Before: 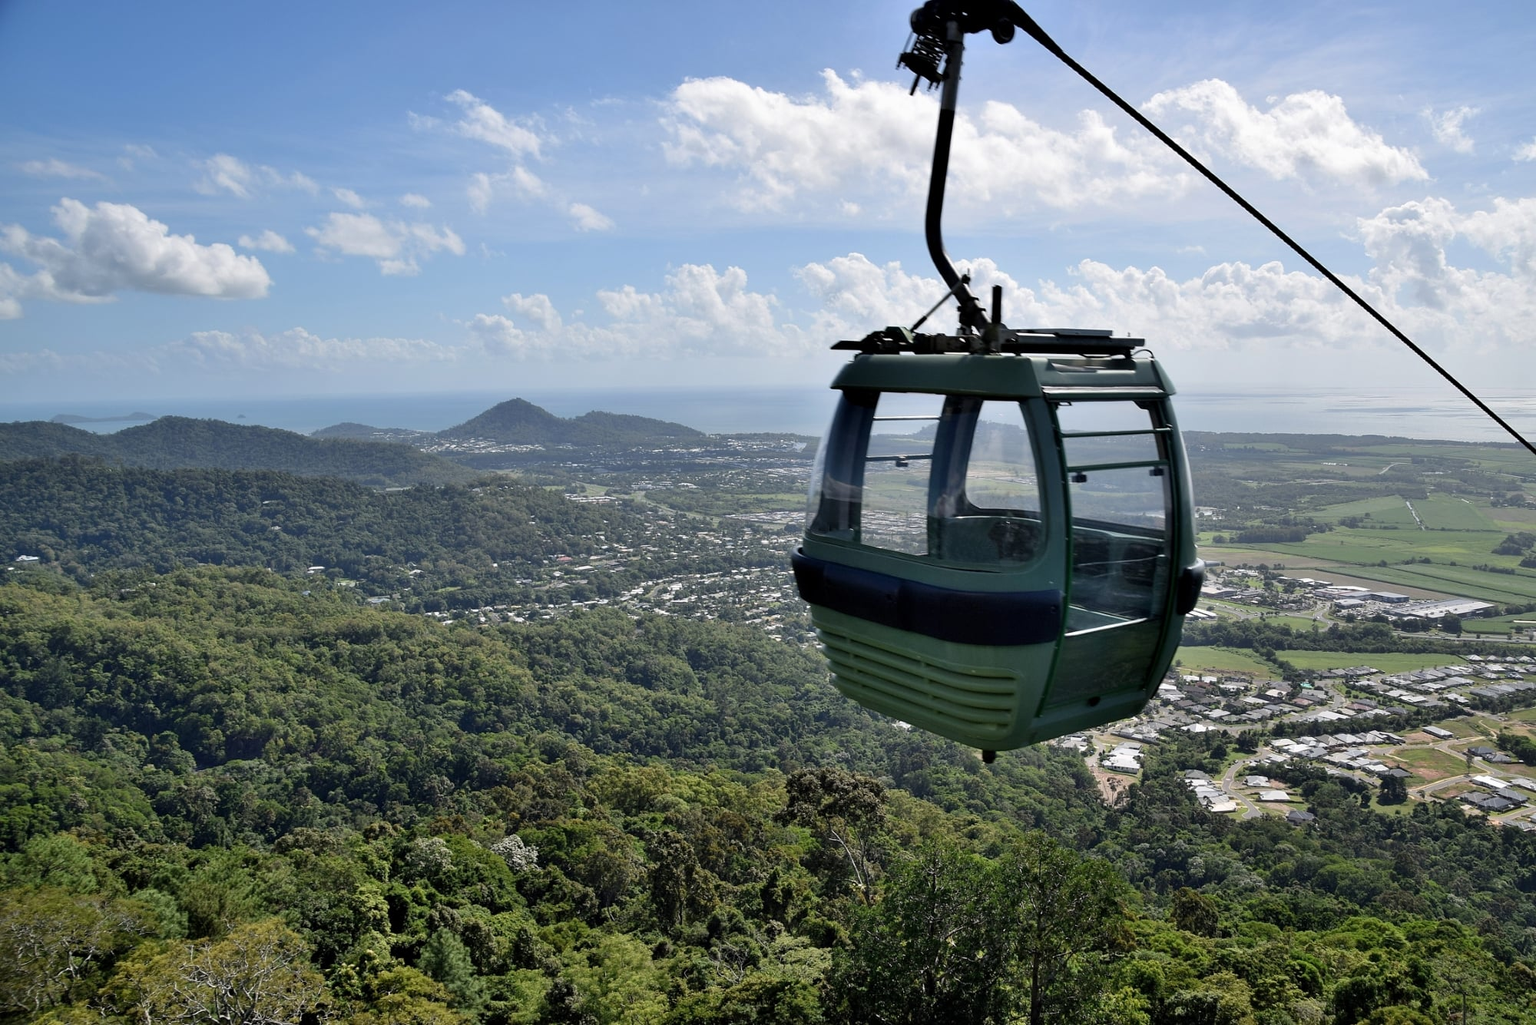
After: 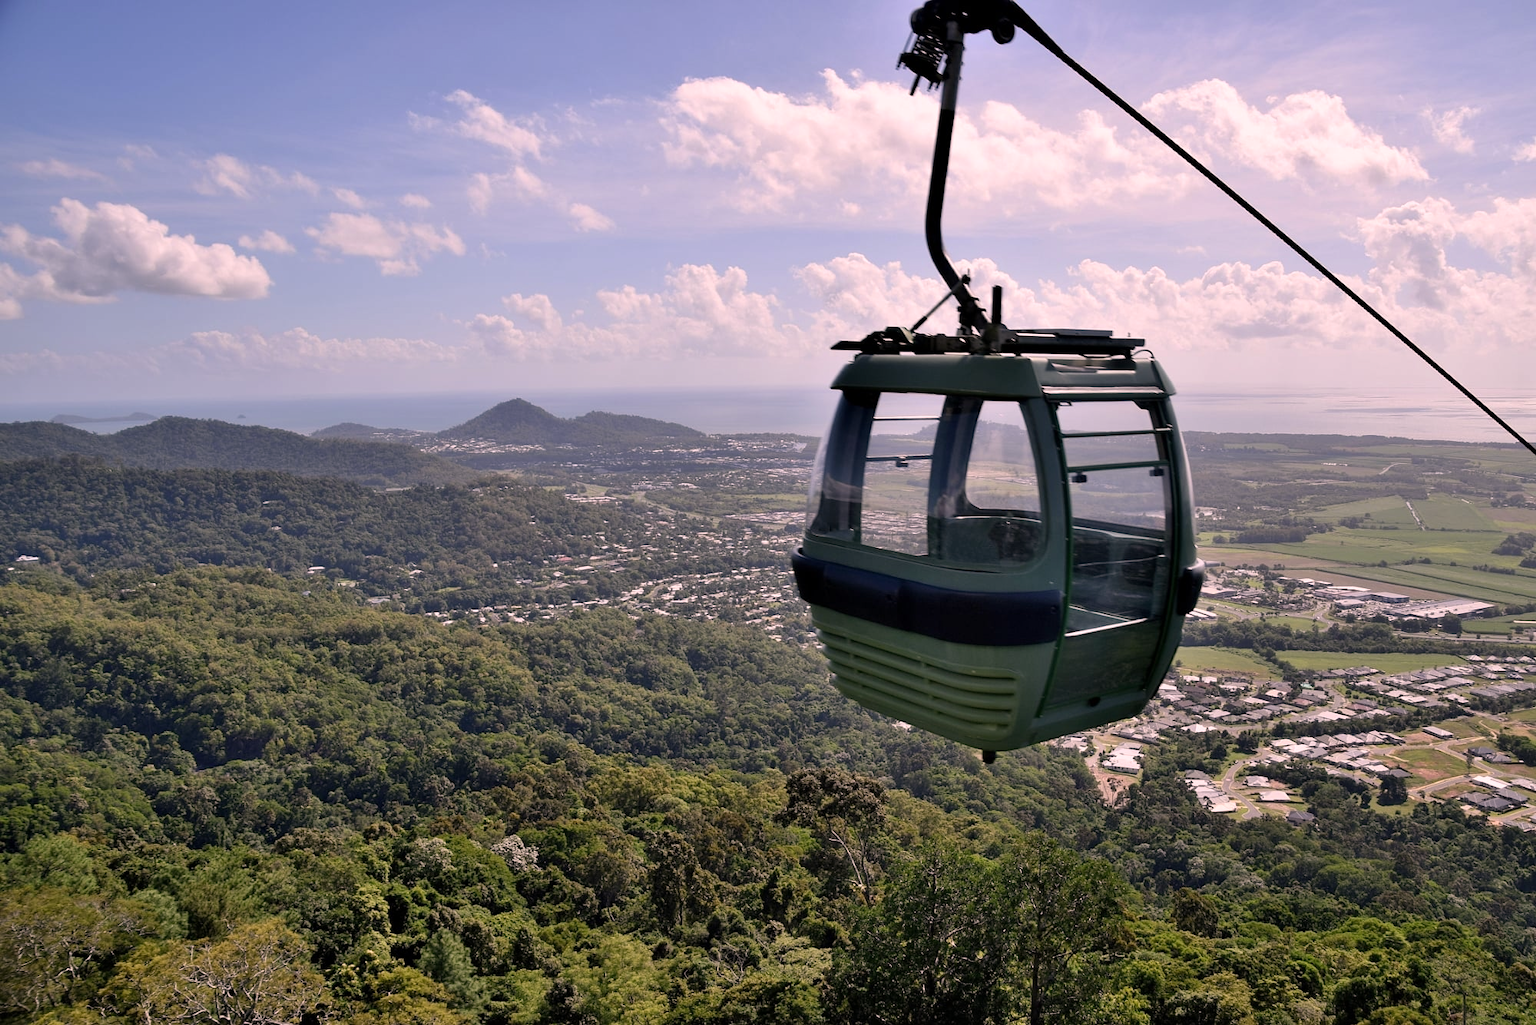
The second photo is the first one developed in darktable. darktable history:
color correction: highlights a* 14.65, highlights b* 4.86
